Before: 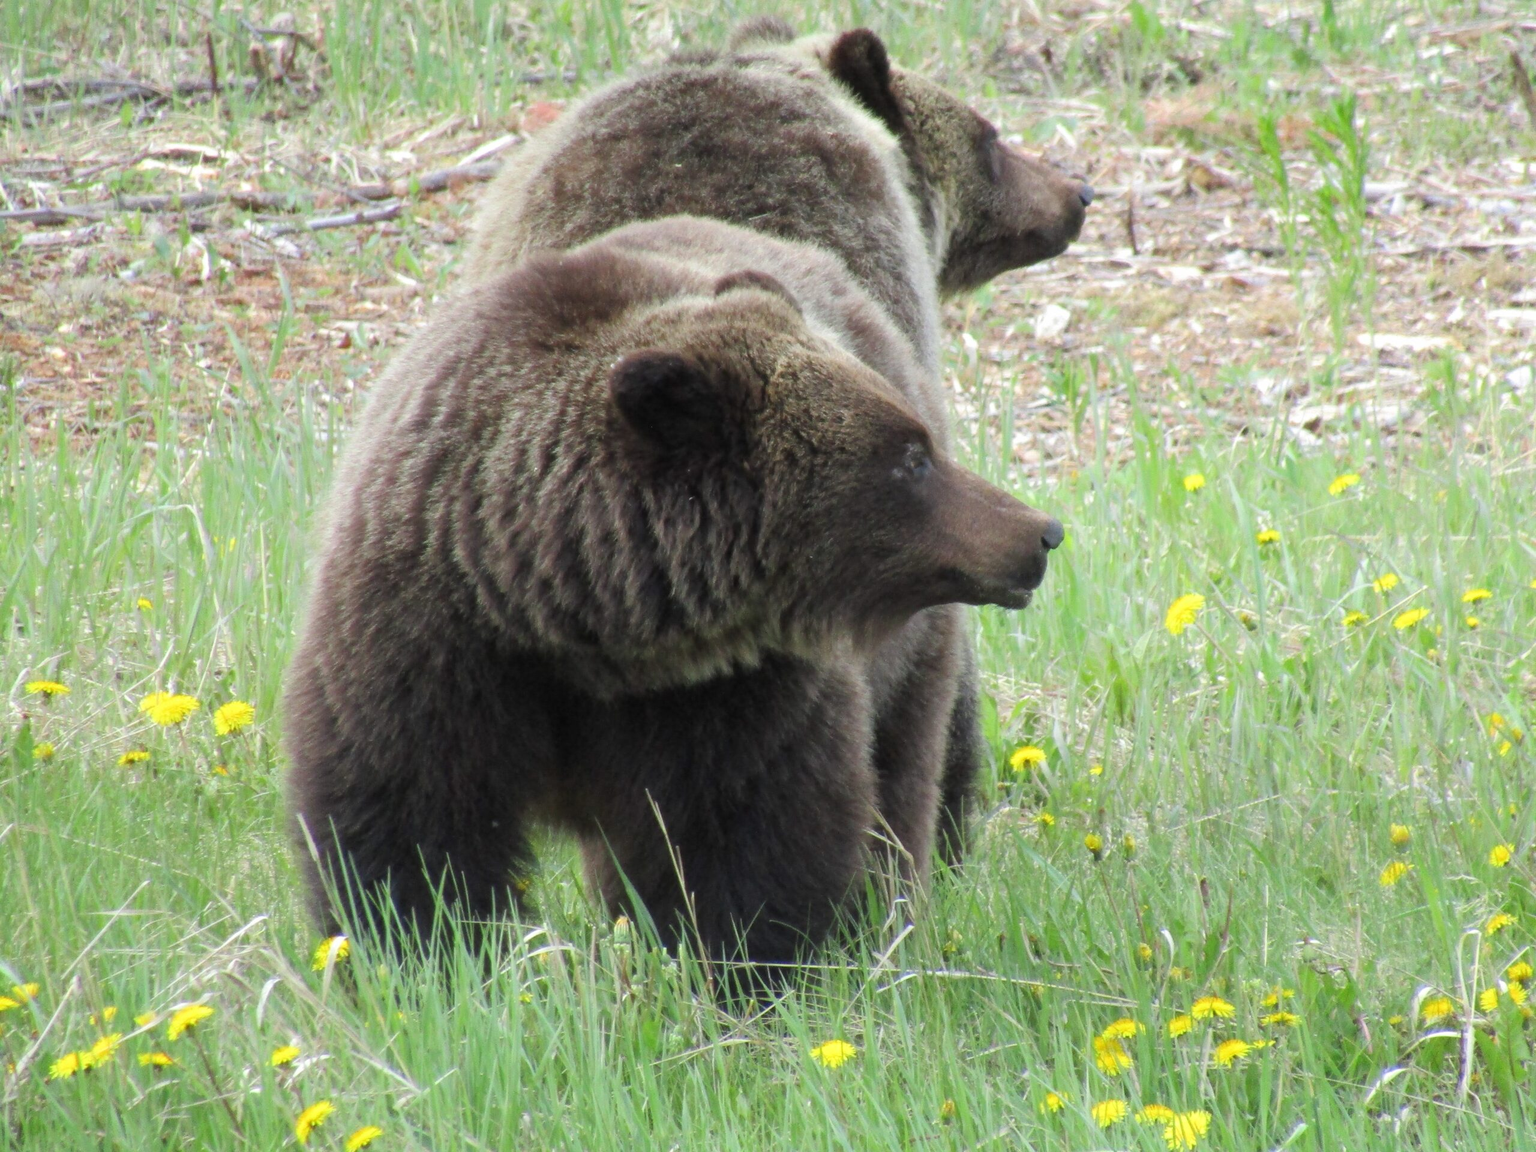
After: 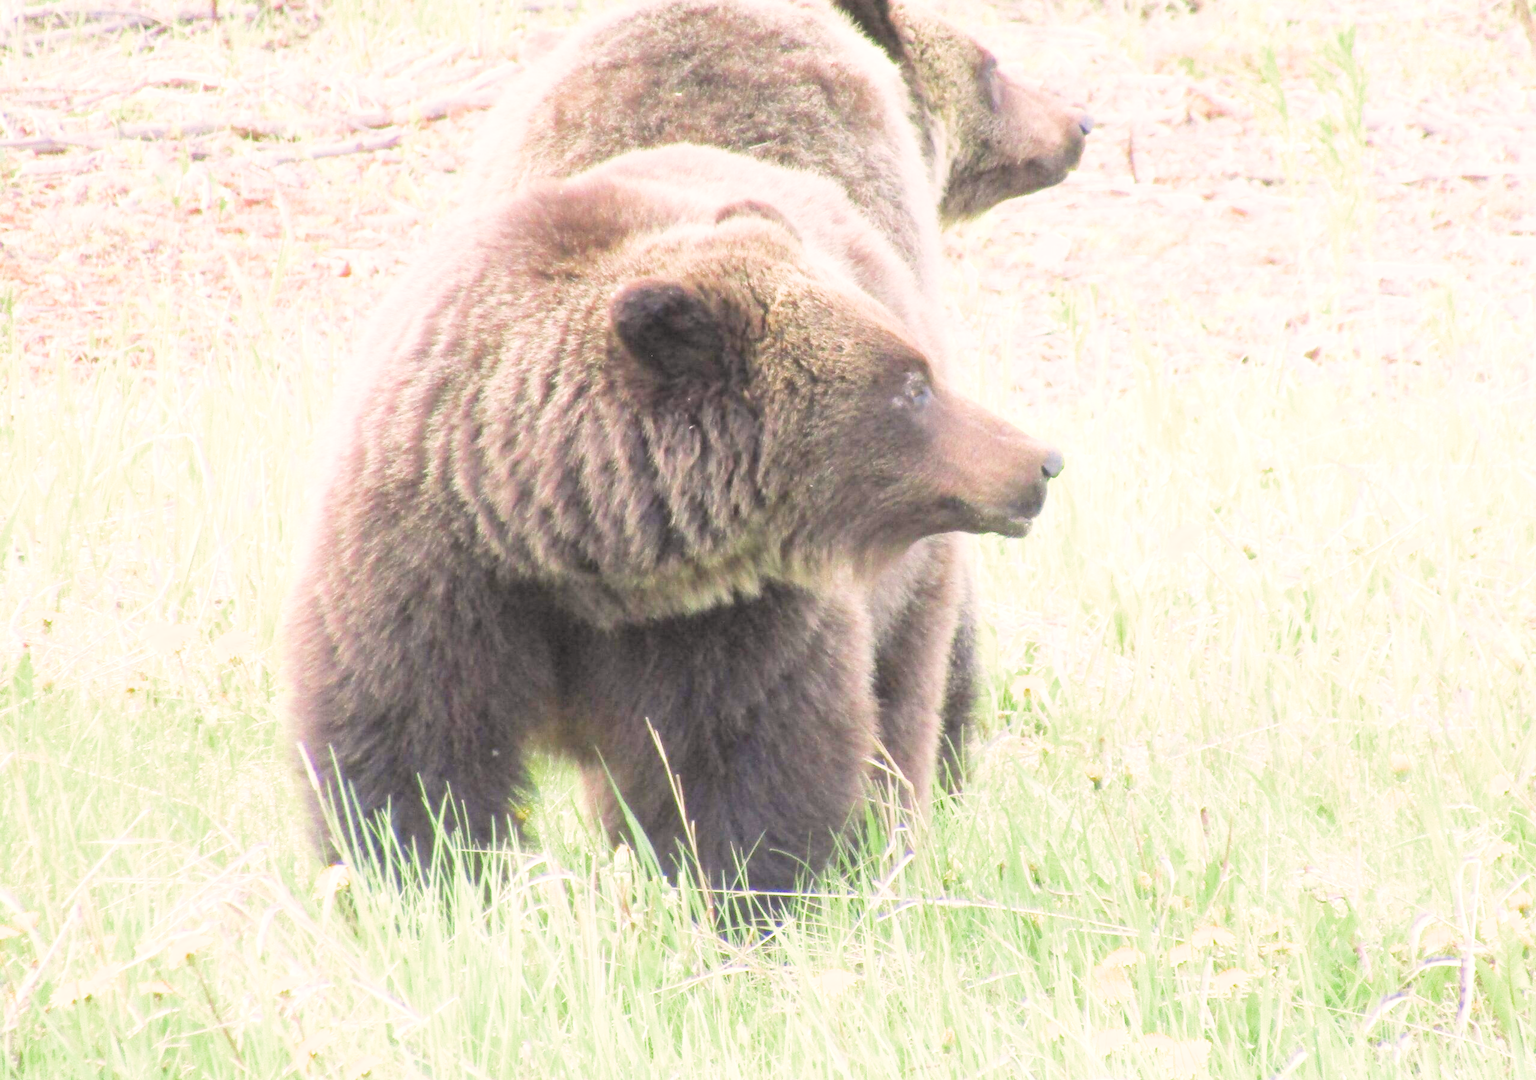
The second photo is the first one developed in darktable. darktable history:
filmic rgb: middle gray luminance 4.29%, black relative exposure -13 EV, white relative exposure 5 EV, threshold 6 EV, target black luminance 0%, hardness 5.19, latitude 59.69%, contrast 0.767, highlights saturation mix 5%, shadows ↔ highlights balance 25.95%, add noise in highlights 0, color science v3 (2019), use custom middle-gray values true, iterations of high-quality reconstruction 0, contrast in highlights soft, enable highlight reconstruction true
exposure: black level correction 0, exposure 0.7 EV, compensate exposure bias true, compensate highlight preservation false
color correction: highlights a* 7.34, highlights b* 4.37
crop and rotate: top 6.25%
